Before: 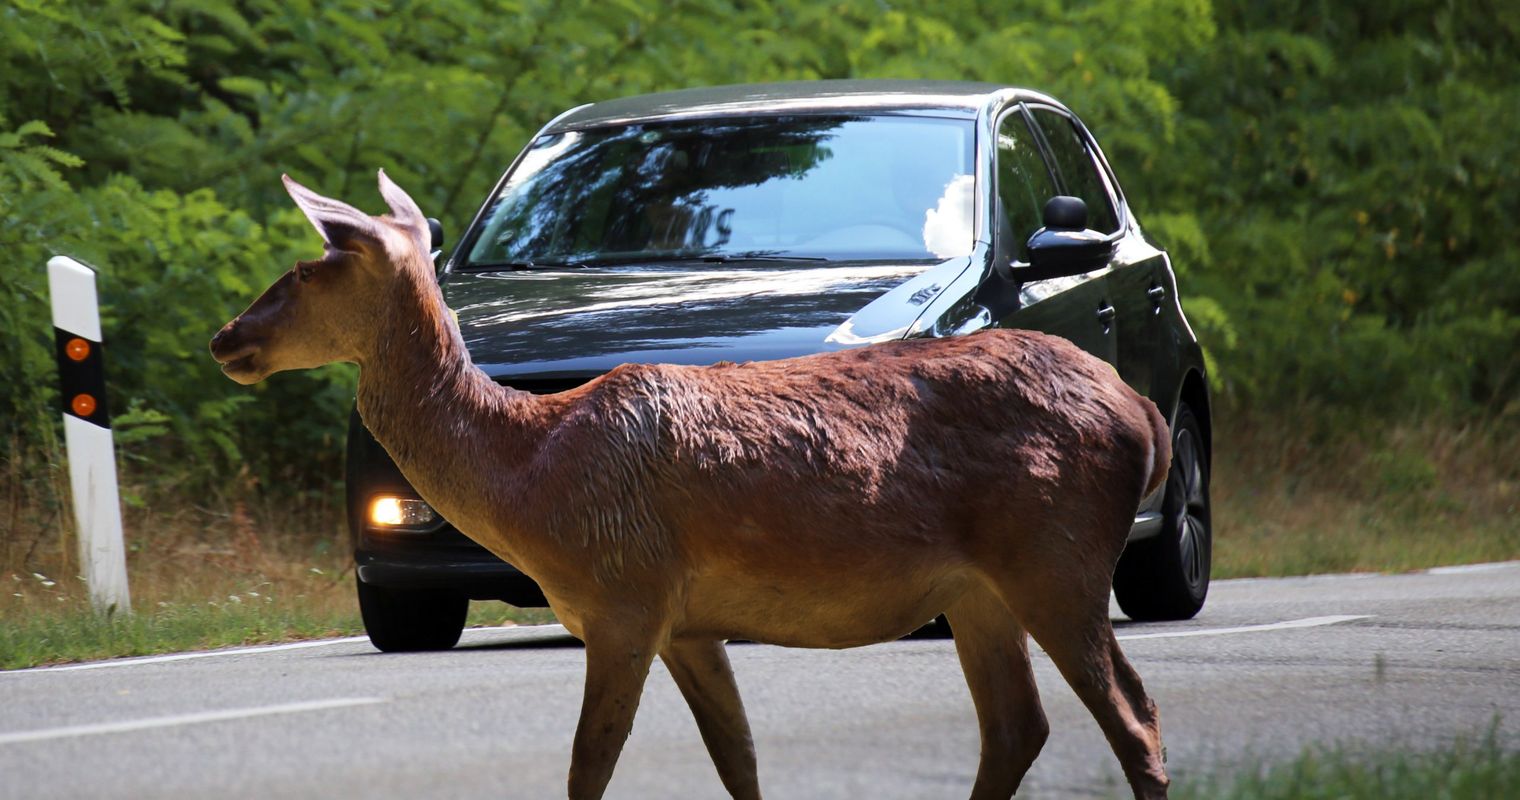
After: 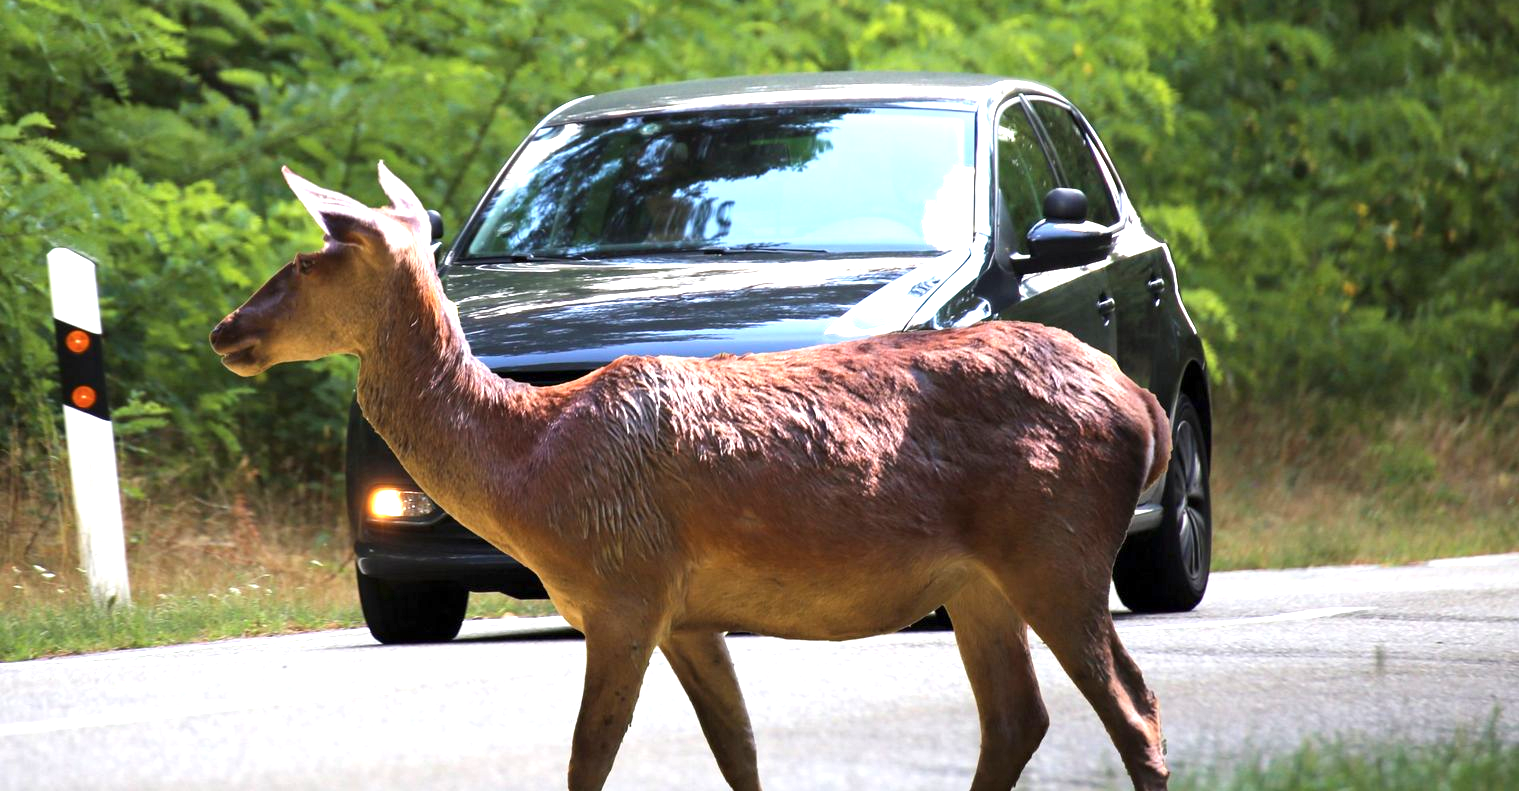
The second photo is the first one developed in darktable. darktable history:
crop: top 1.049%, right 0.001%
color balance rgb: on, module defaults
exposure: exposure 1.15 EV, compensate highlight preservation false
